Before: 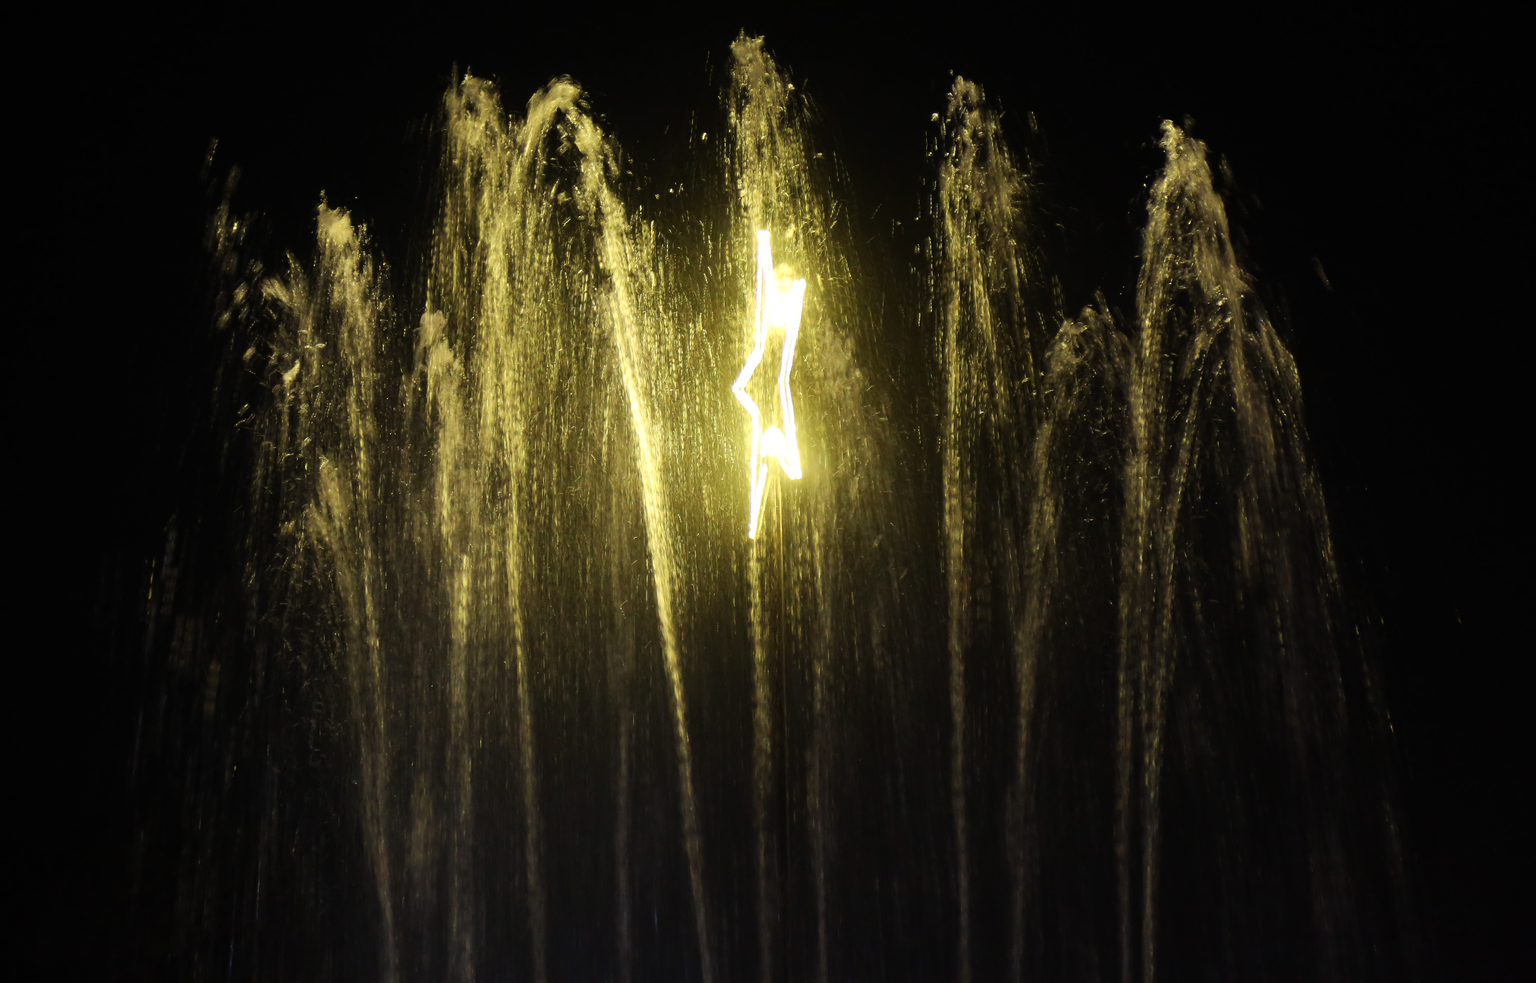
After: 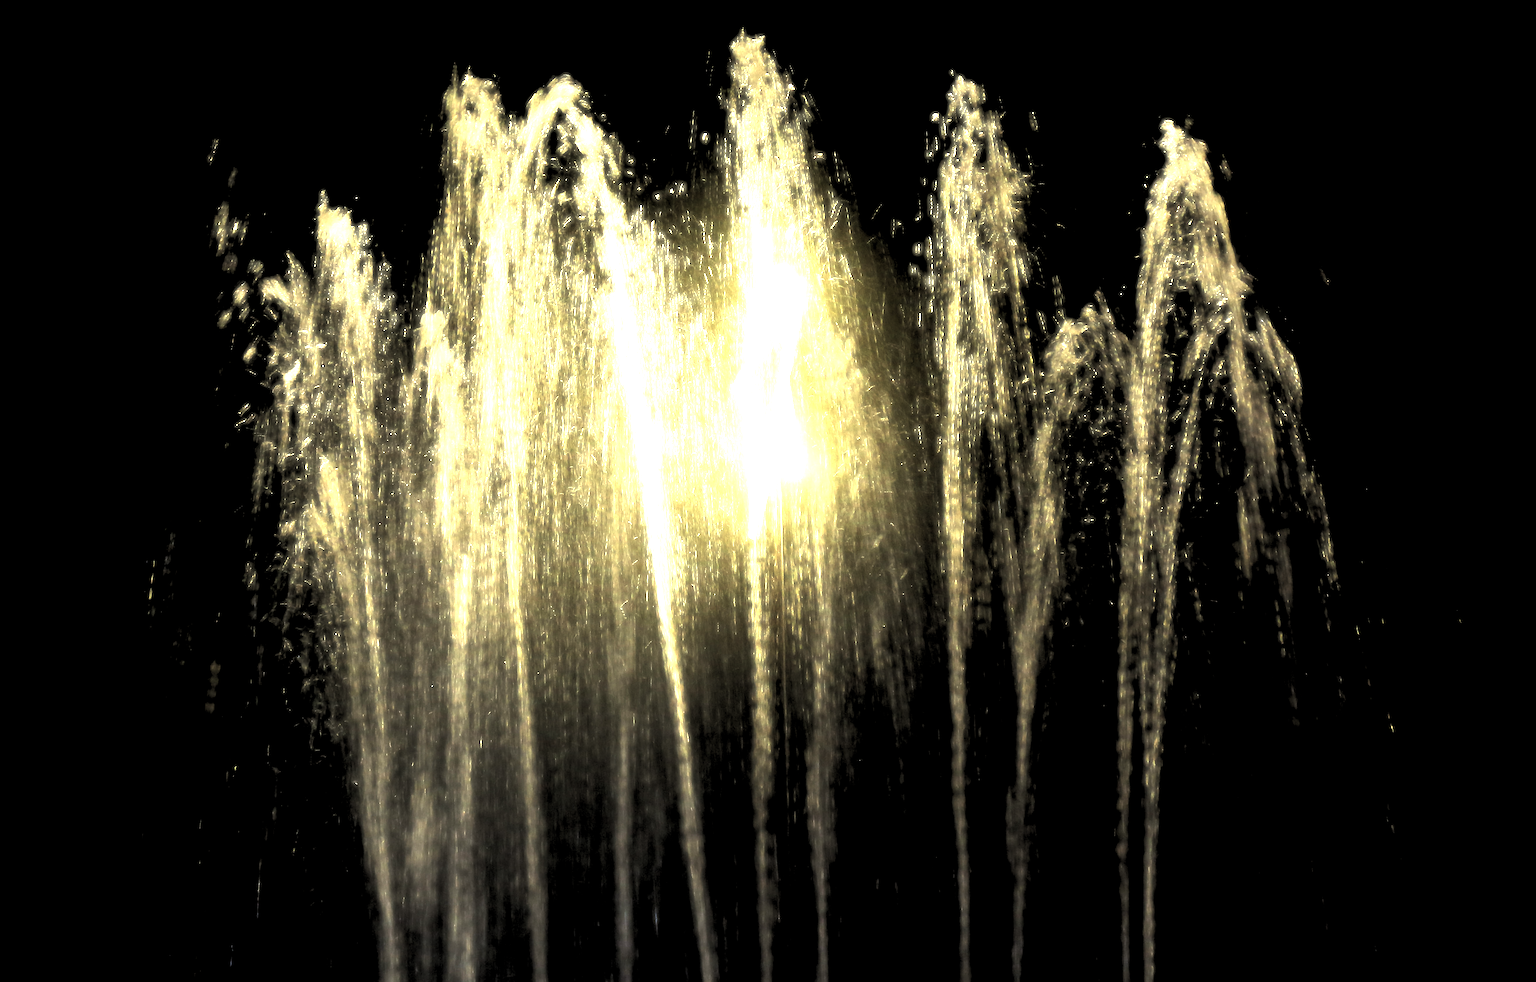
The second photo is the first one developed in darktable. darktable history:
haze removal: strength -0.9, distance 0.225, compatibility mode true, adaptive false
tone equalizer: -8 EV -0.417 EV, -7 EV -0.389 EV, -6 EV -0.333 EV, -5 EV -0.222 EV, -3 EV 0.222 EV, -2 EV 0.333 EV, -1 EV 0.389 EV, +0 EV 0.417 EV, edges refinement/feathering 500, mask exposure compensation -1.57 EV, preserve details no
rgb levels: levels [[0.029, 0.461, 0.922], [0, 0.5, 1], [0, 0.5, 1]]
exposure: black level correction 0, exposure 1.5 EV, compensate exposure bias true, compensate highlight preservation false
sharpen: on, module defaults
